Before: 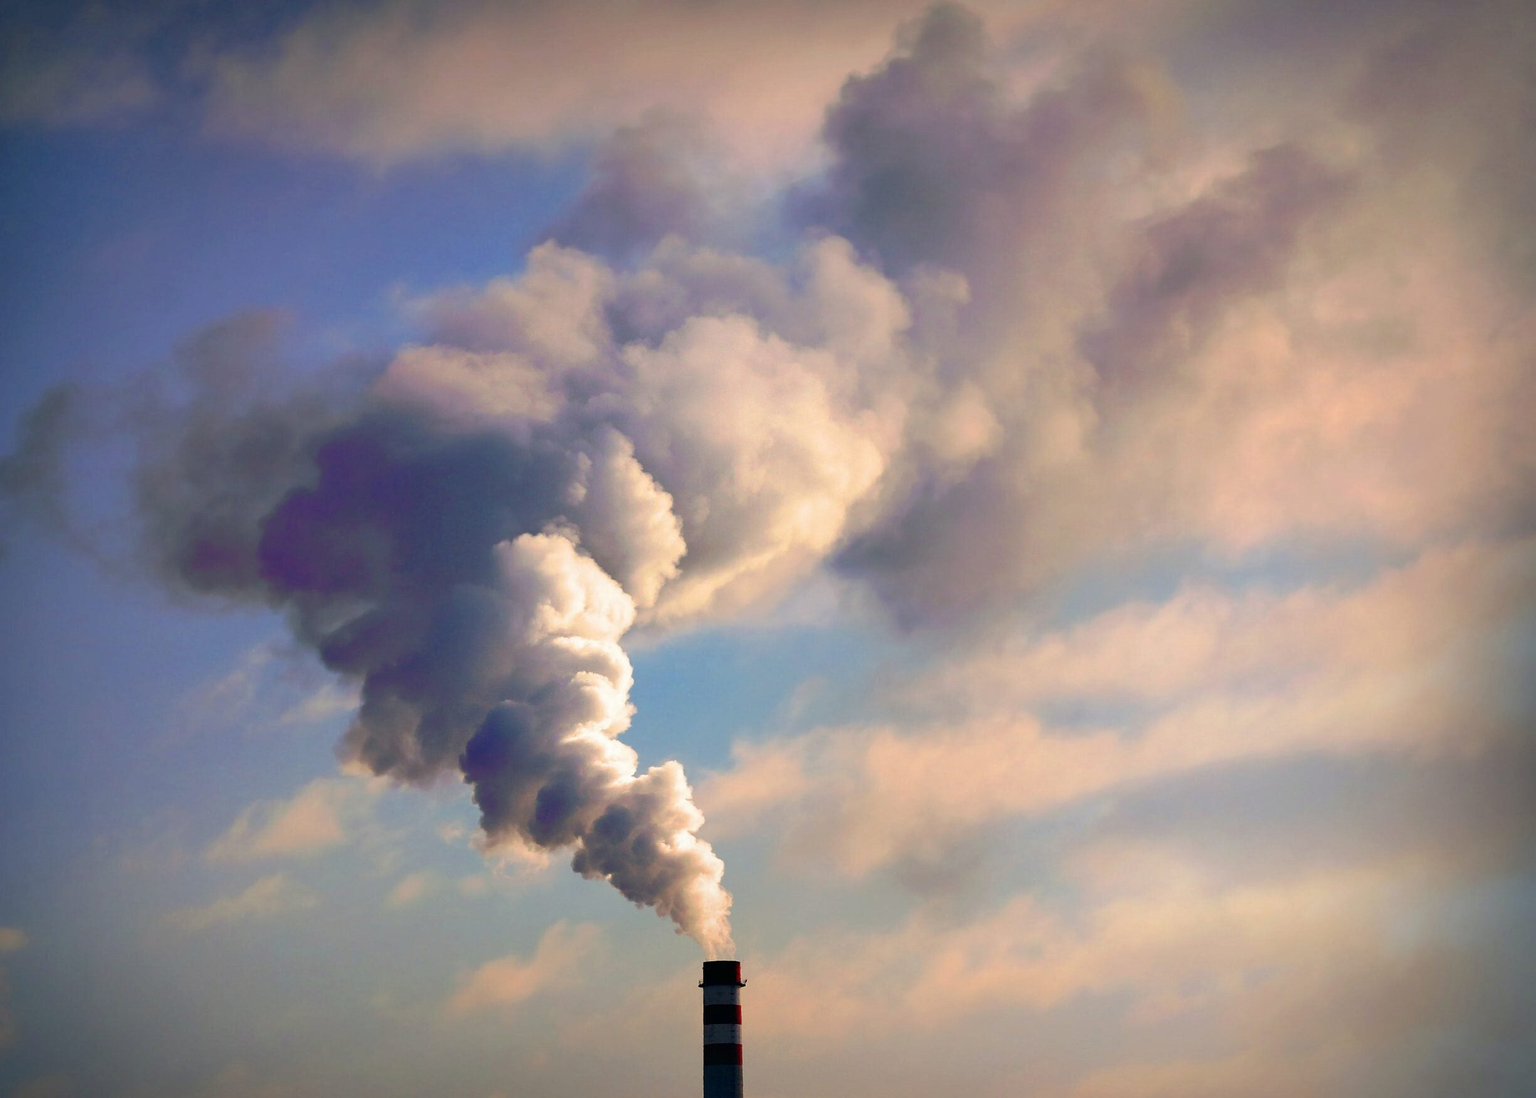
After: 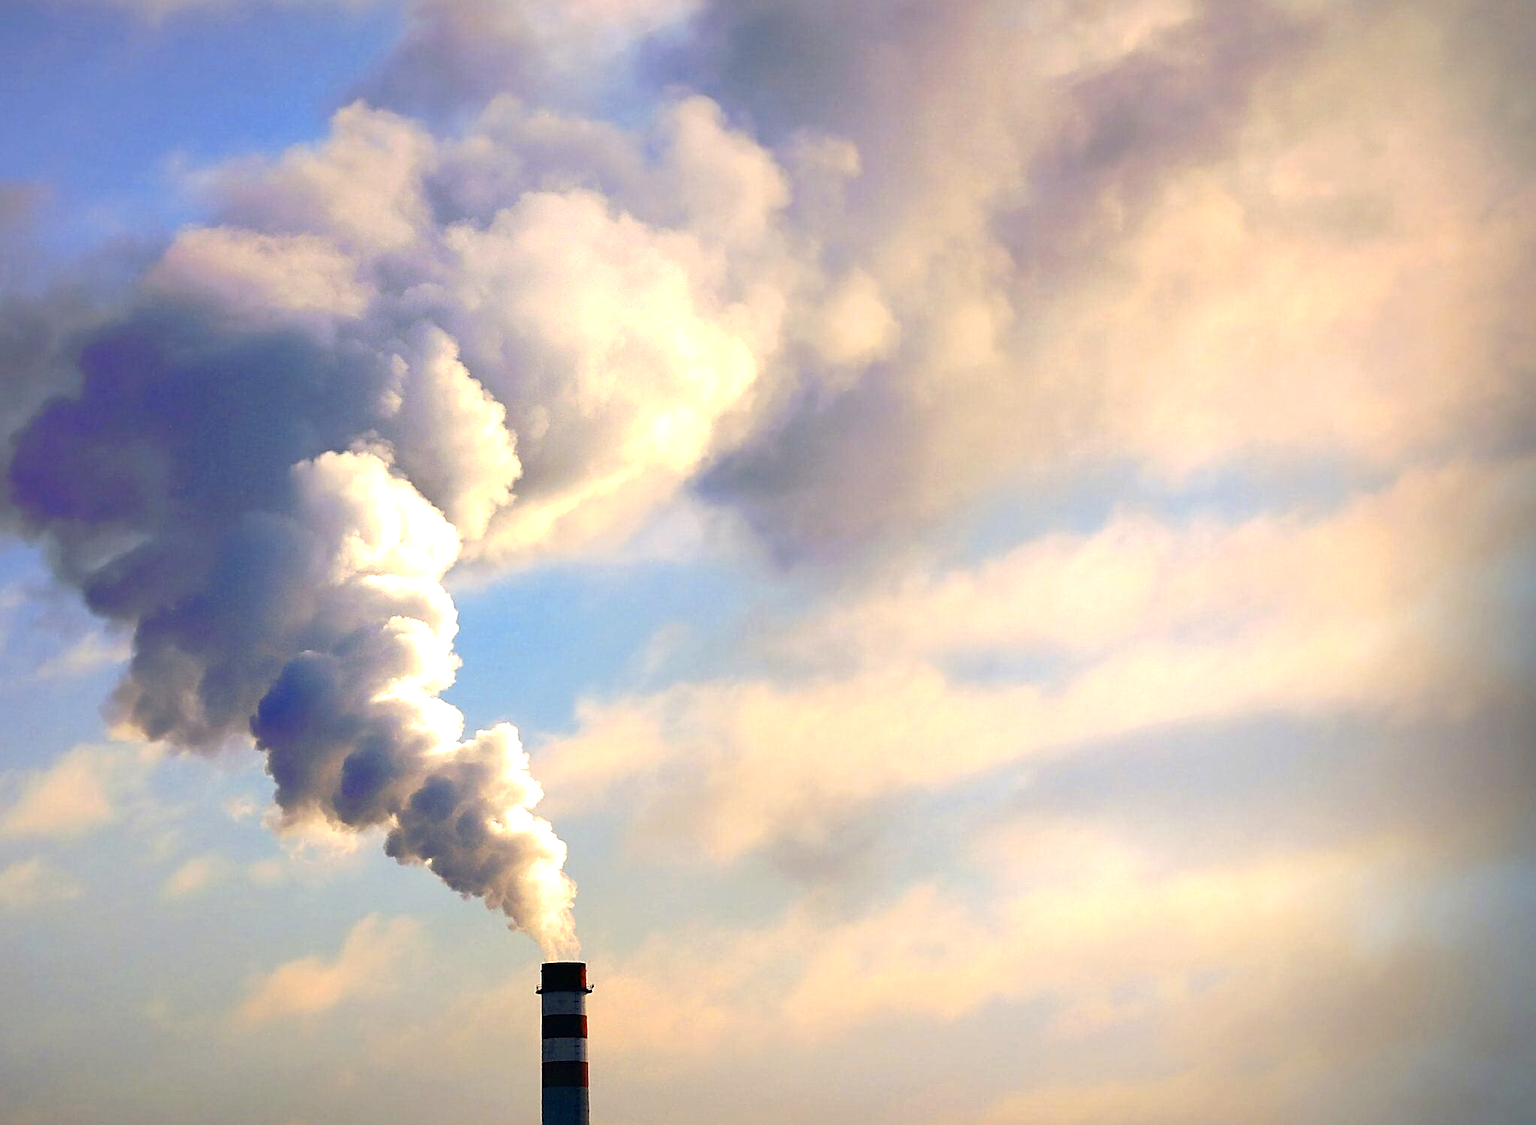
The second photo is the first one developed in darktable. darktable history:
sharpen: on, module defaults
exposure: black level correction 0, exposure 0.7 EV, compensate exposure bias true, compensate highlight preservation false
color contrast: green-magenta contrast 0.8, blue-yellow contrast 1.1, unbound 0
crop: left 16.315%, top 14.246%
